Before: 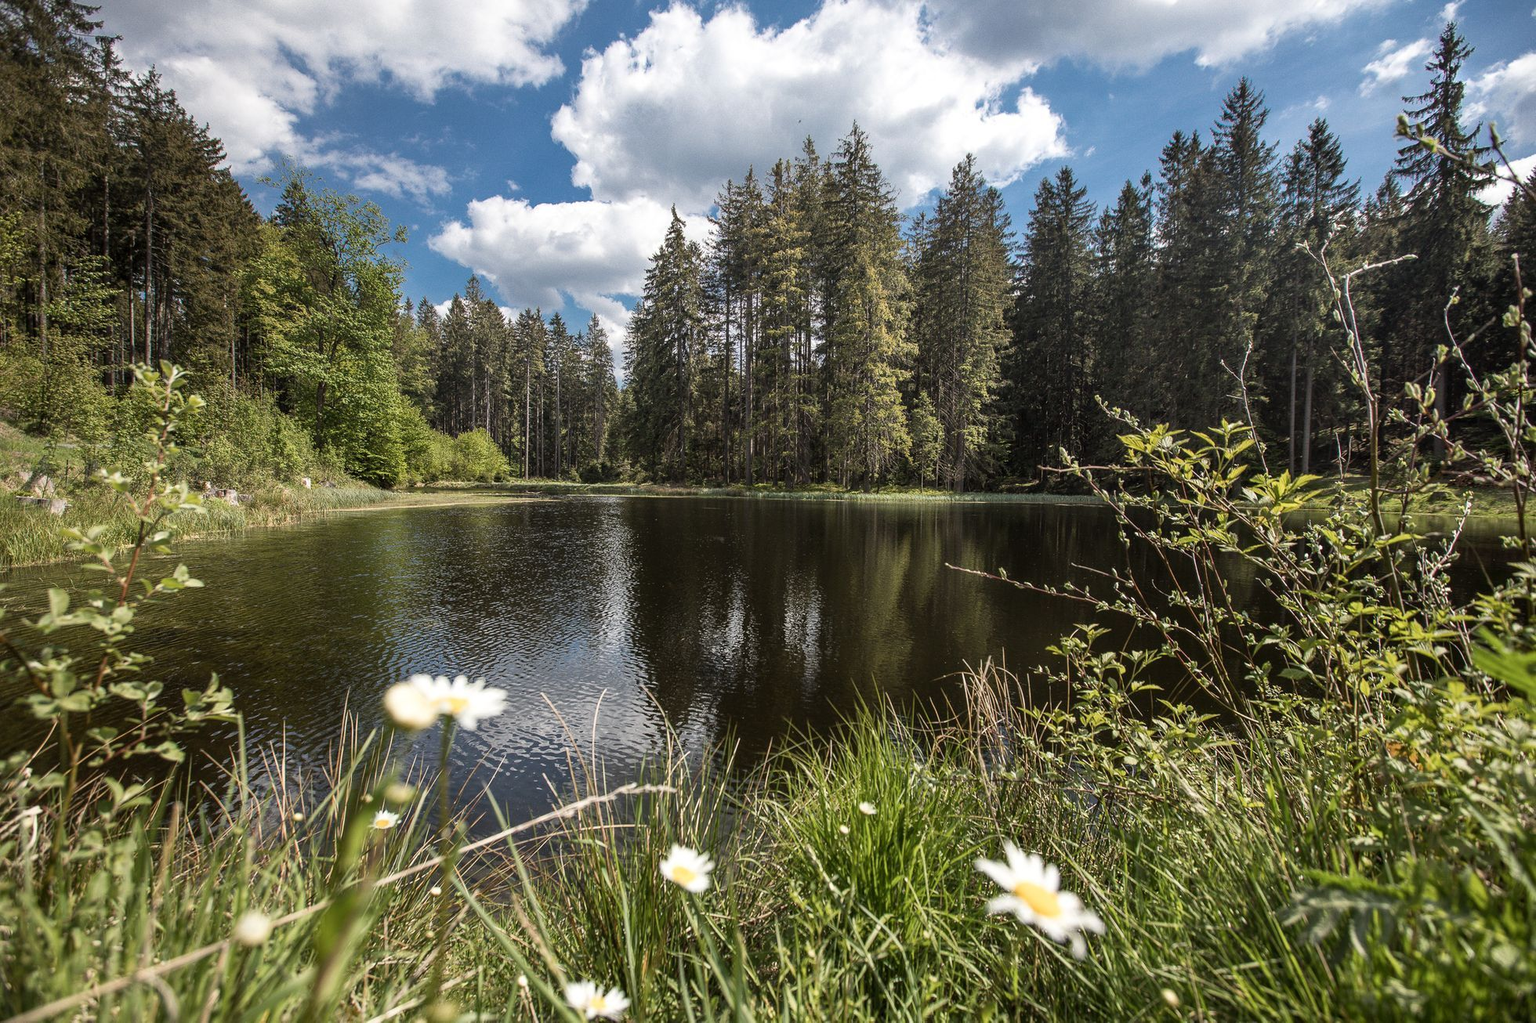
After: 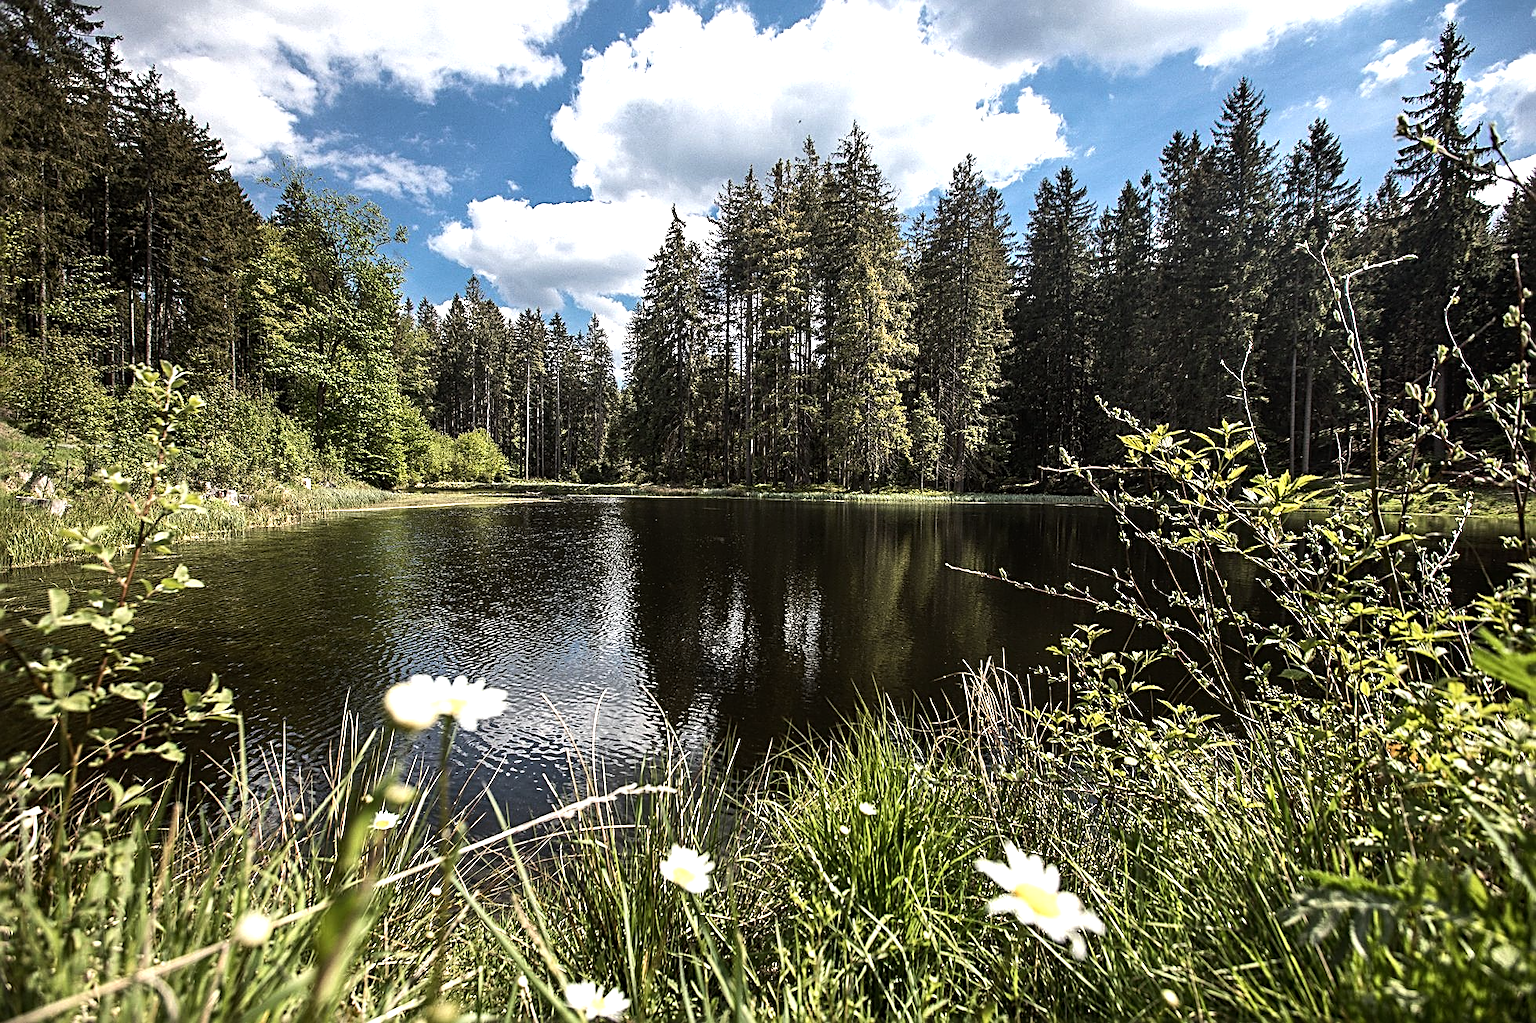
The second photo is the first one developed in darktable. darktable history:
tone equalizer: -8 EV -0.75 EV, -7 EV -0.7 EV, -6 EV -0.6 EV, -5 EV -0.4 EV, -3 EV 0.4 EV, -2 EV 0.6 EV, -1 EV 0.7 EV, +0 EV 0.75 EV, edges refinement/feathering 500, mask exposure compensation -1.57 EV, preserve details no
sharpen: radius 2.584, amount 0.688
